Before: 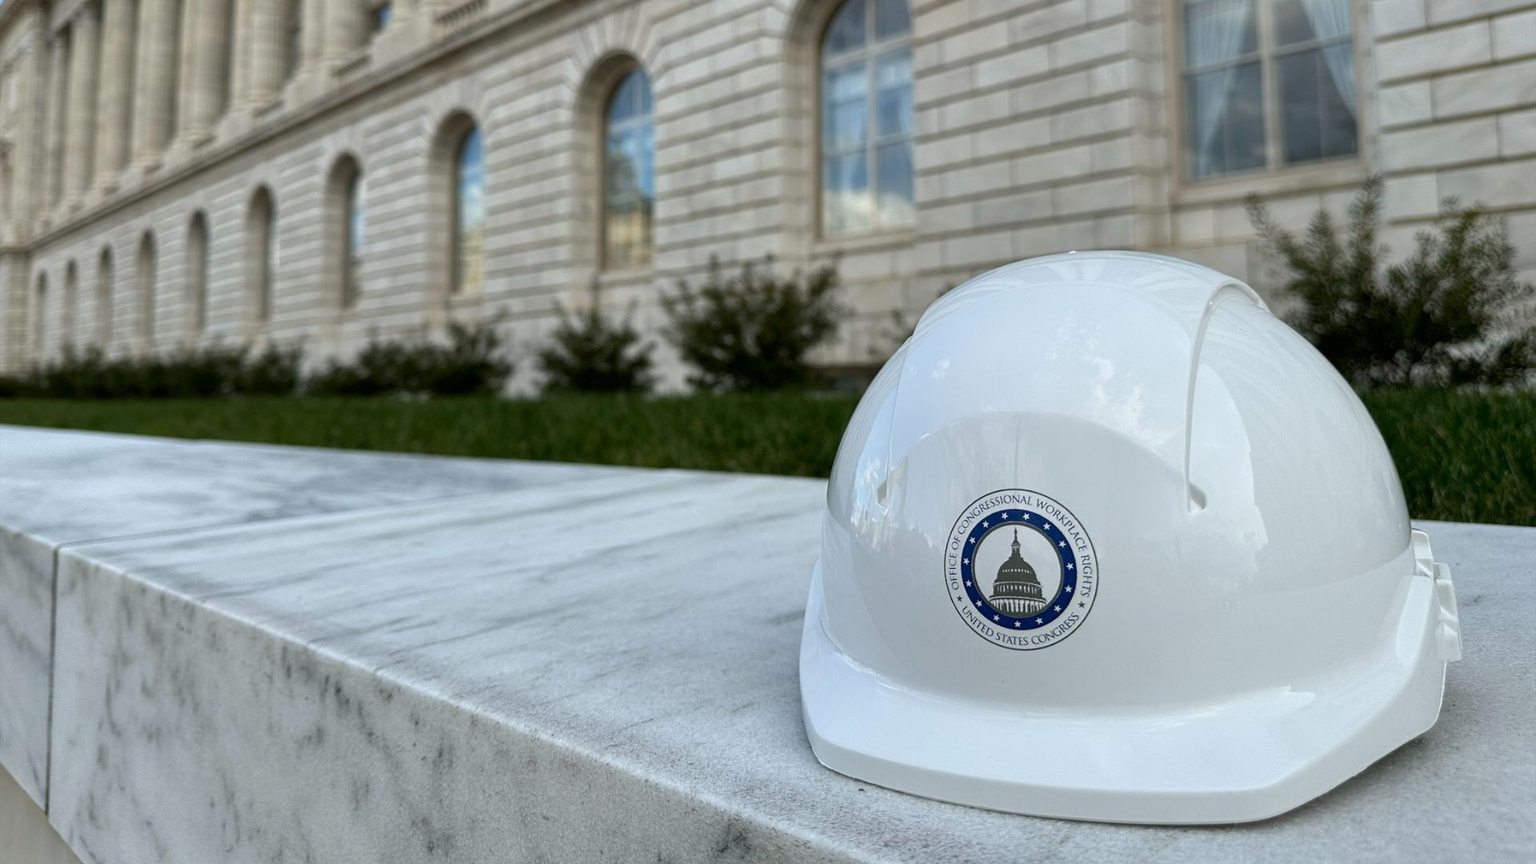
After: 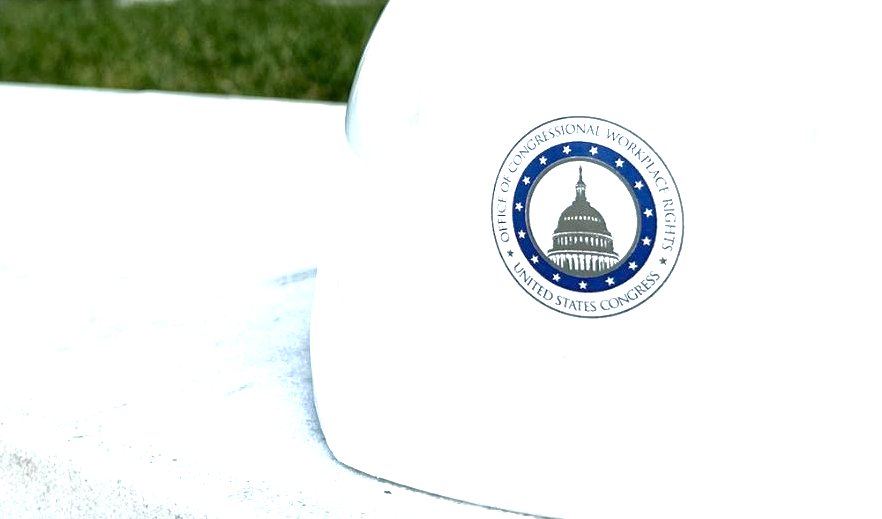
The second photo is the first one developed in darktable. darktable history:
local contrast: mode bilateral grid, contrast 19, coarseness 51, detail 150%, midtone range 0.2
crop: left 35.921%, top 45.839%, right 18.132%, bottom 6.04%
exposure: black level correction 0, exposure 1.702 EV, compensate highlight preservation false
